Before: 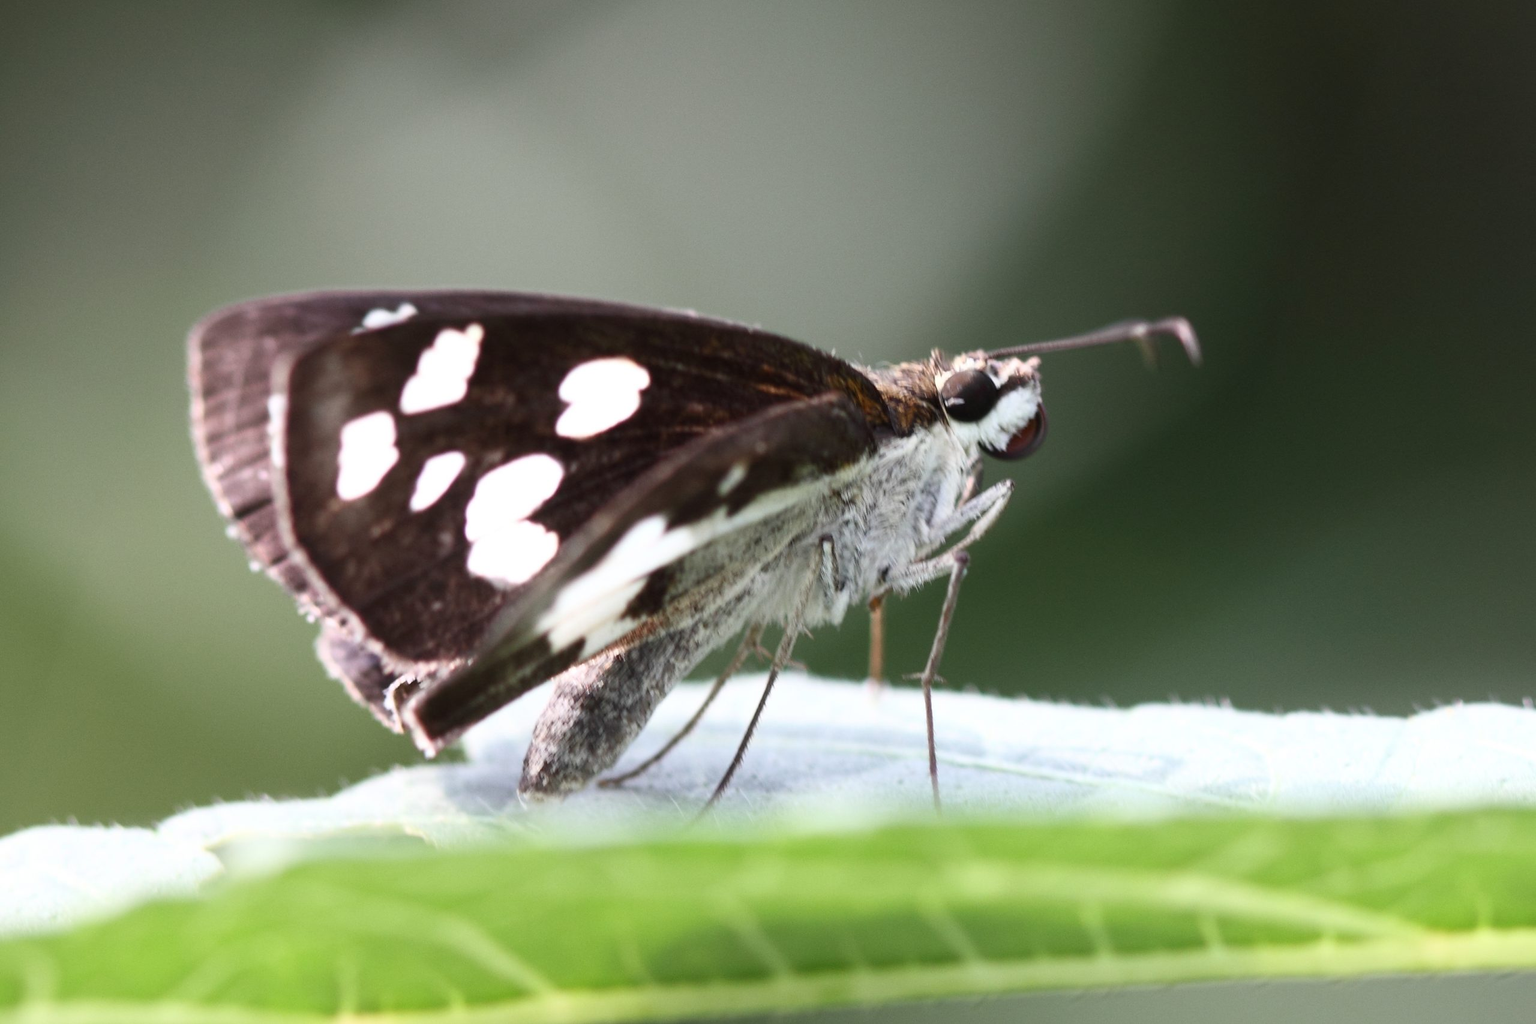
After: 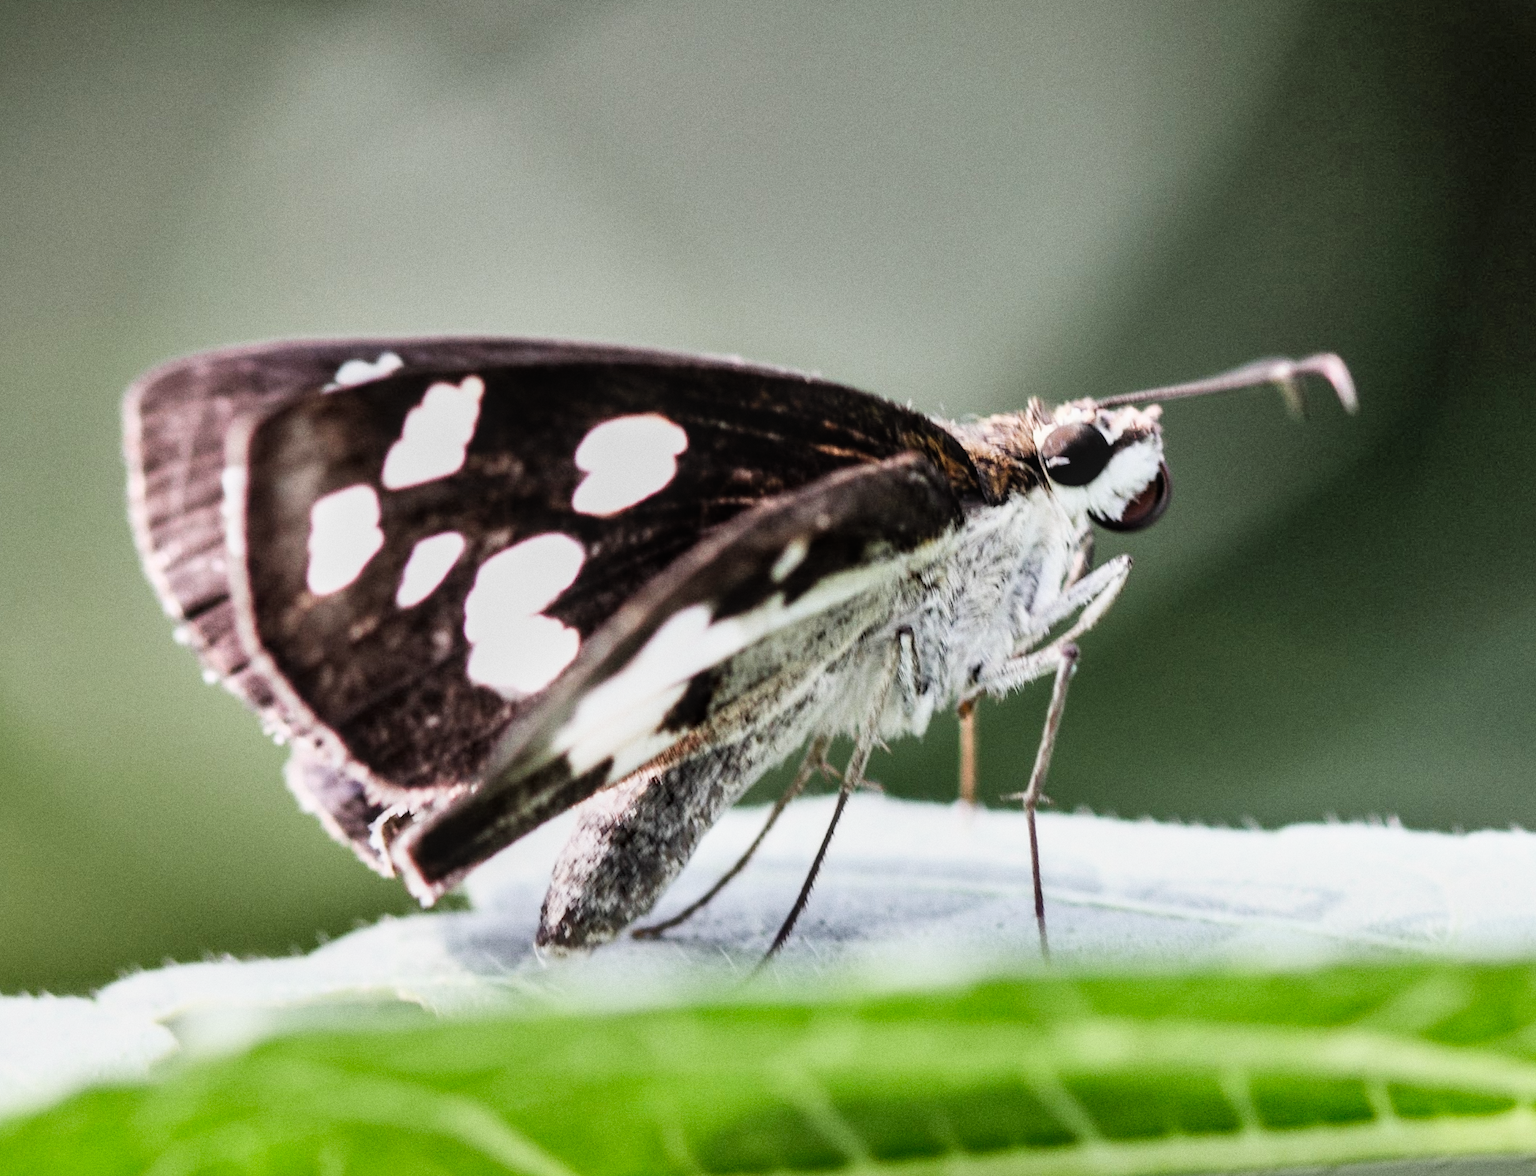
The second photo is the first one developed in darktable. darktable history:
crop and rotate: angle 1°, left 4.281%, top 0.642%, right 11.383%, bottom 2.486%
exposure: black level correction 0, exposure 0.7 EV, compensate exposure bias true, compensate highlight preservation false
local contrast: on, module defaults
shadows and highlights: white point adjustment 0.1, highlights -70, soften with gaussian
grain: coarseness 0.09 ISO
filmic rgb: black relative exposure -5 EV, hardness 2.88, contrast 1.3, highlights saturation mix -30%
